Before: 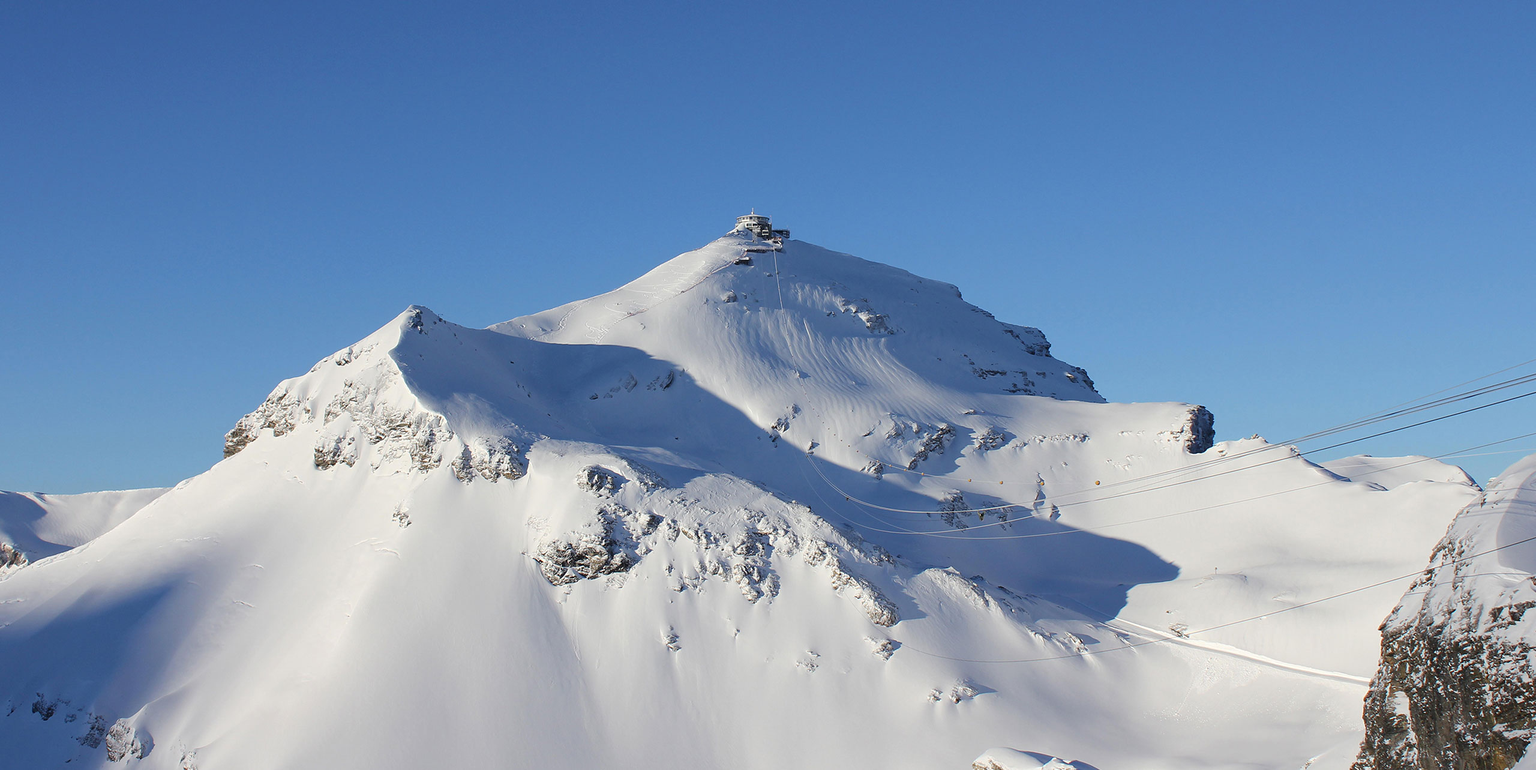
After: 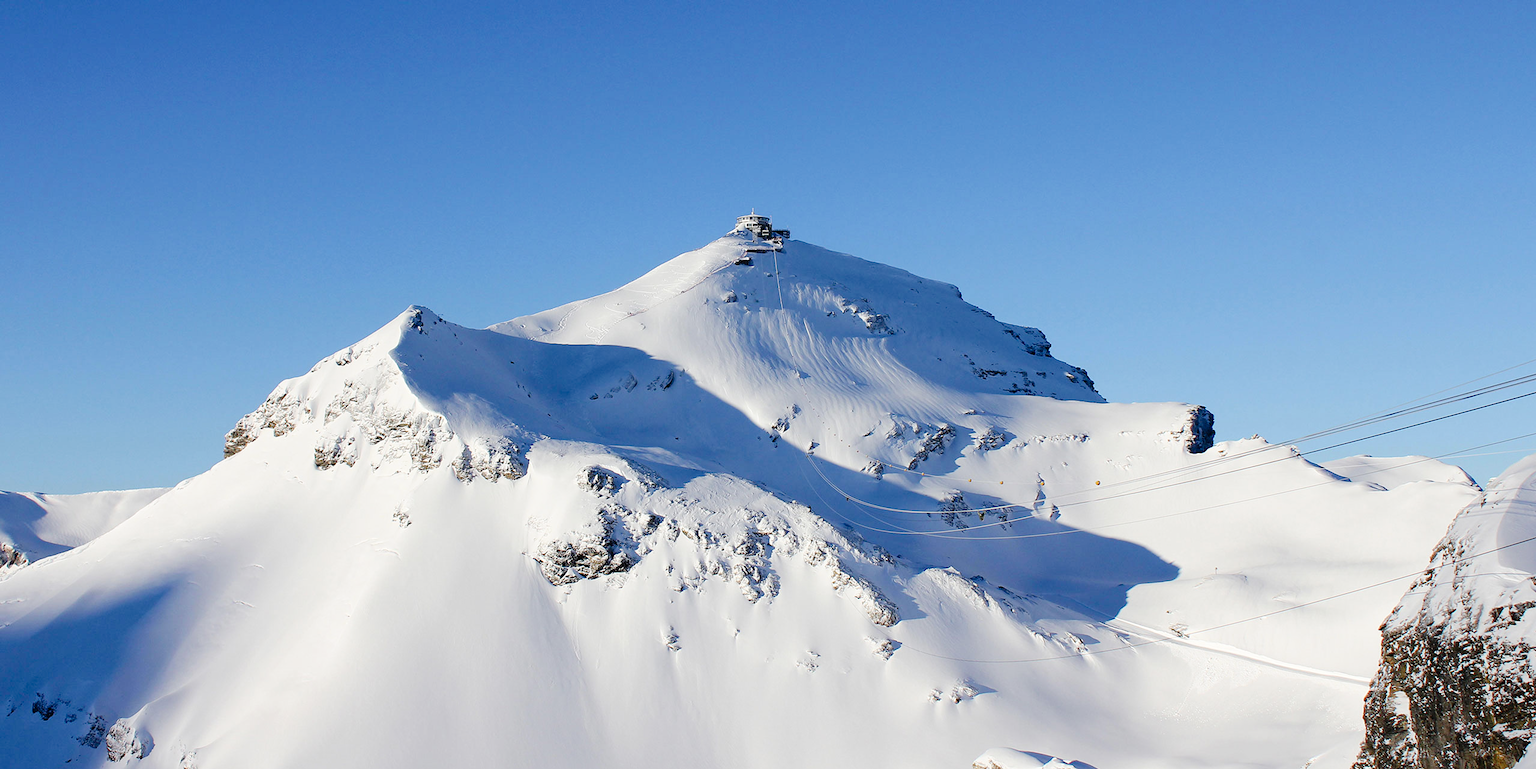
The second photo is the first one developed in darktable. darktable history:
tone curve: curves: ch0 [(0, 0) (0.003, 0) (0.011, 0.002) (0.025, 0.004) (0.044, 0.007) (0.069, 0.015) (0.1, 0.025) (0.136, 0.04) (0.177, 0.09) (0.224, 0.152) (0.277, 0.239) (0.335, 0.335) (0.399, 0.43) (0.468, 0.524) (0.543, 0.621) (0.623, 0.712) (0.709, 0.792) (0.801, 0.871) (0.898, 0.951) (1, 1)], preserve colors none
